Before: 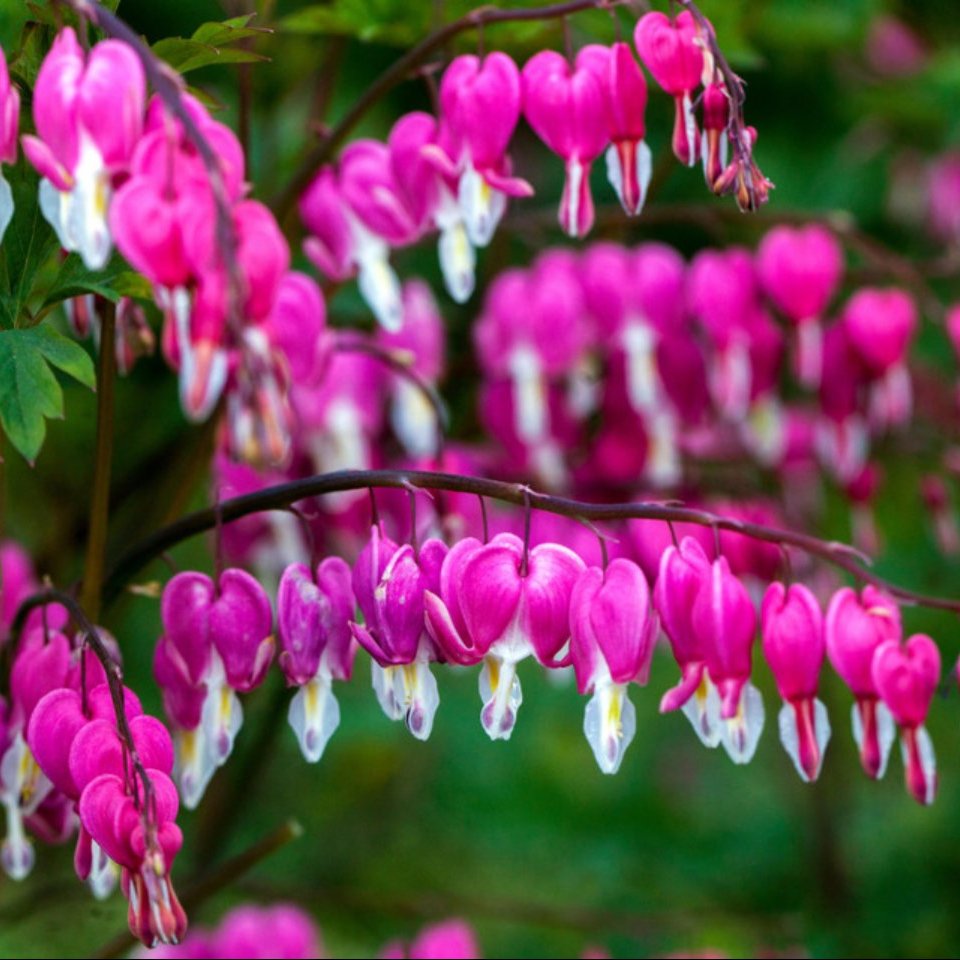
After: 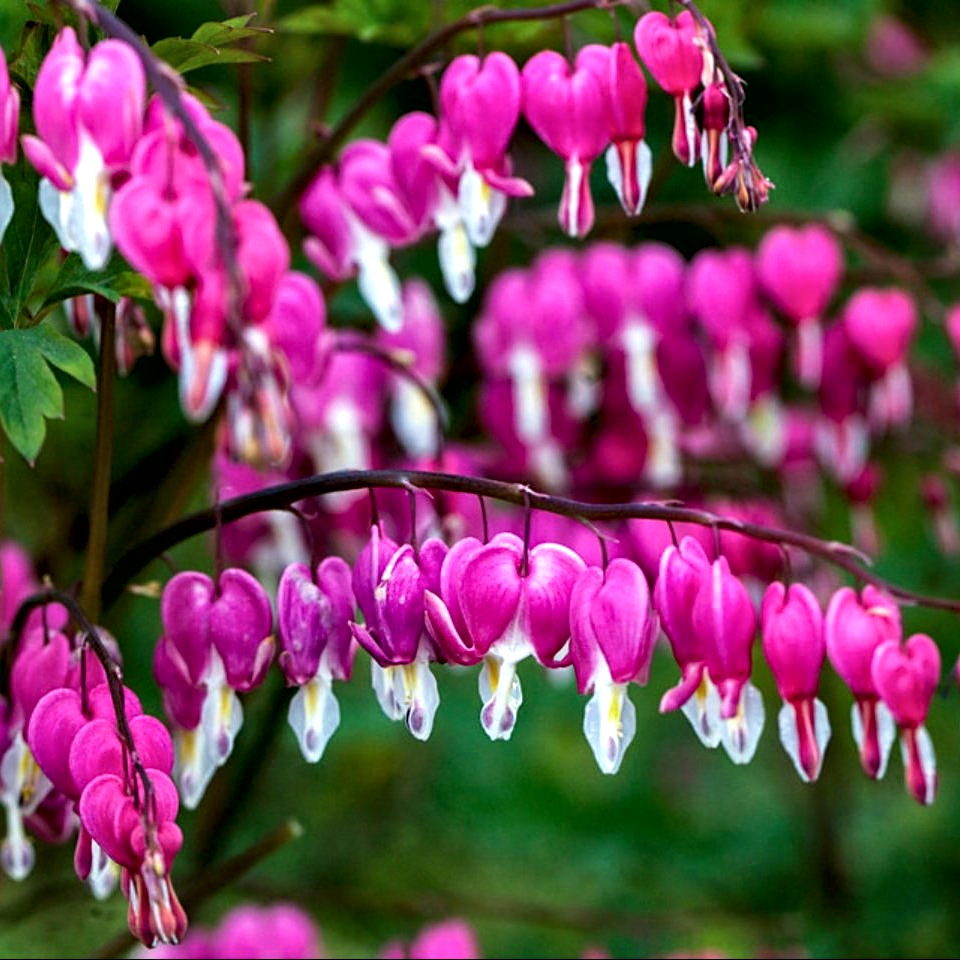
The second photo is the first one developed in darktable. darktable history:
sharpen: on, module defaults
contrast equalizer: y [[0.535, 0.543, 0.548, 0.548, 0.542, 0.532], [0.5 ×6], [0.5 ×6], [0 ×6], [0 ×6]]
local contrast: mode bilateral grid, contrast 20, coarseness 50, detail 120%, midtone range 0.2
